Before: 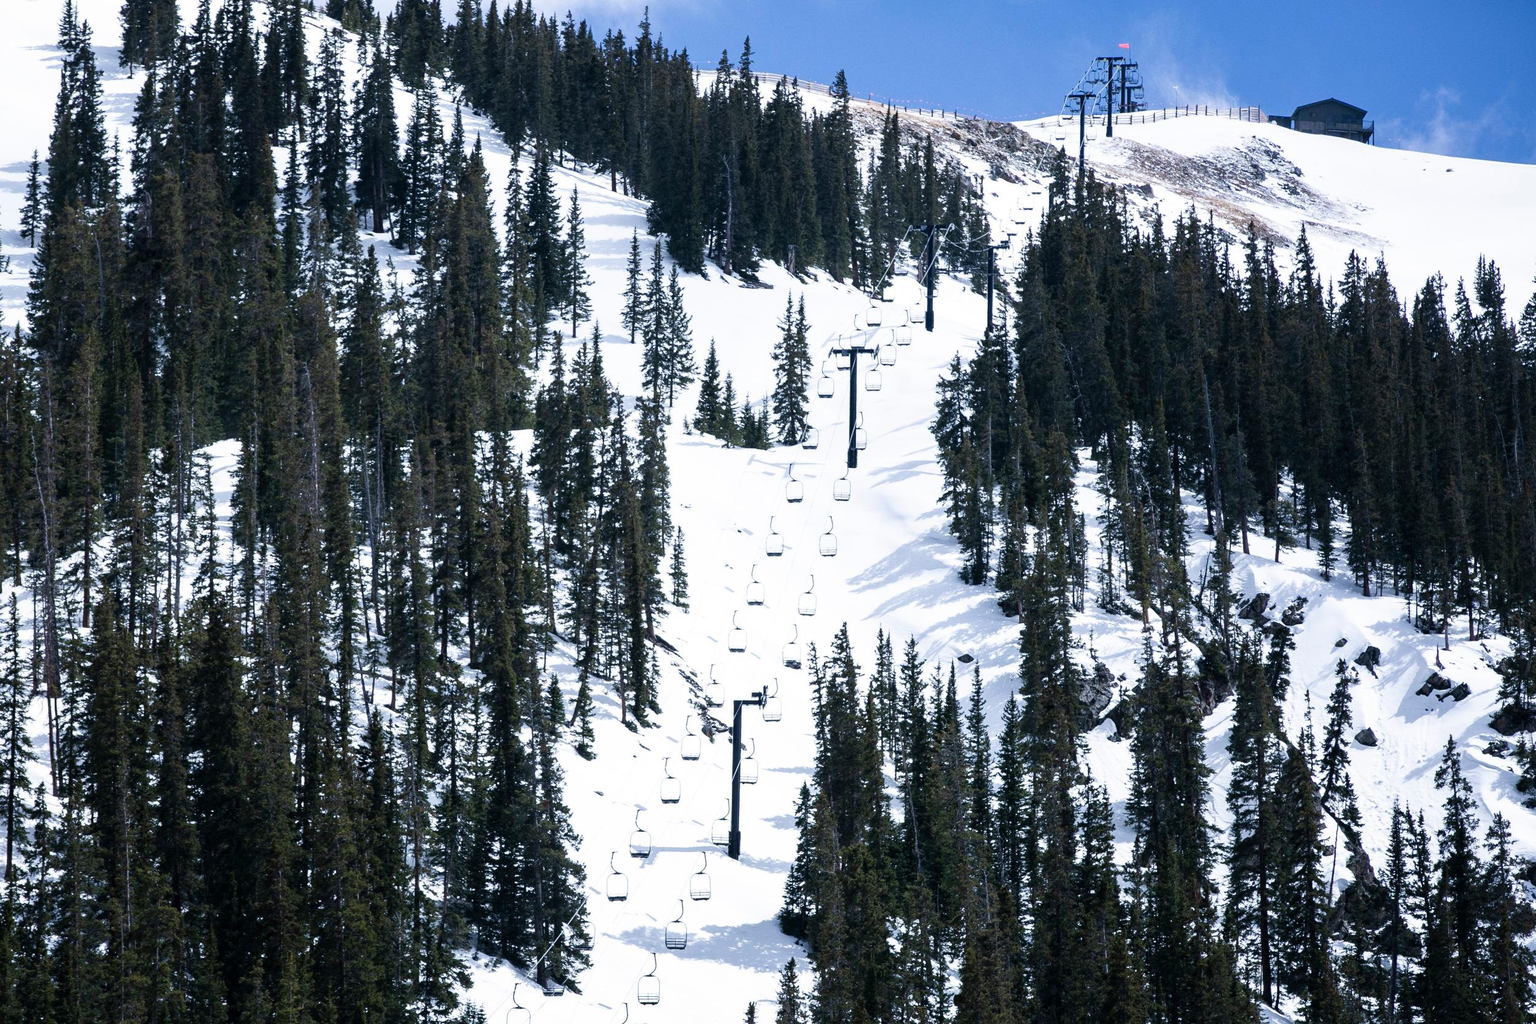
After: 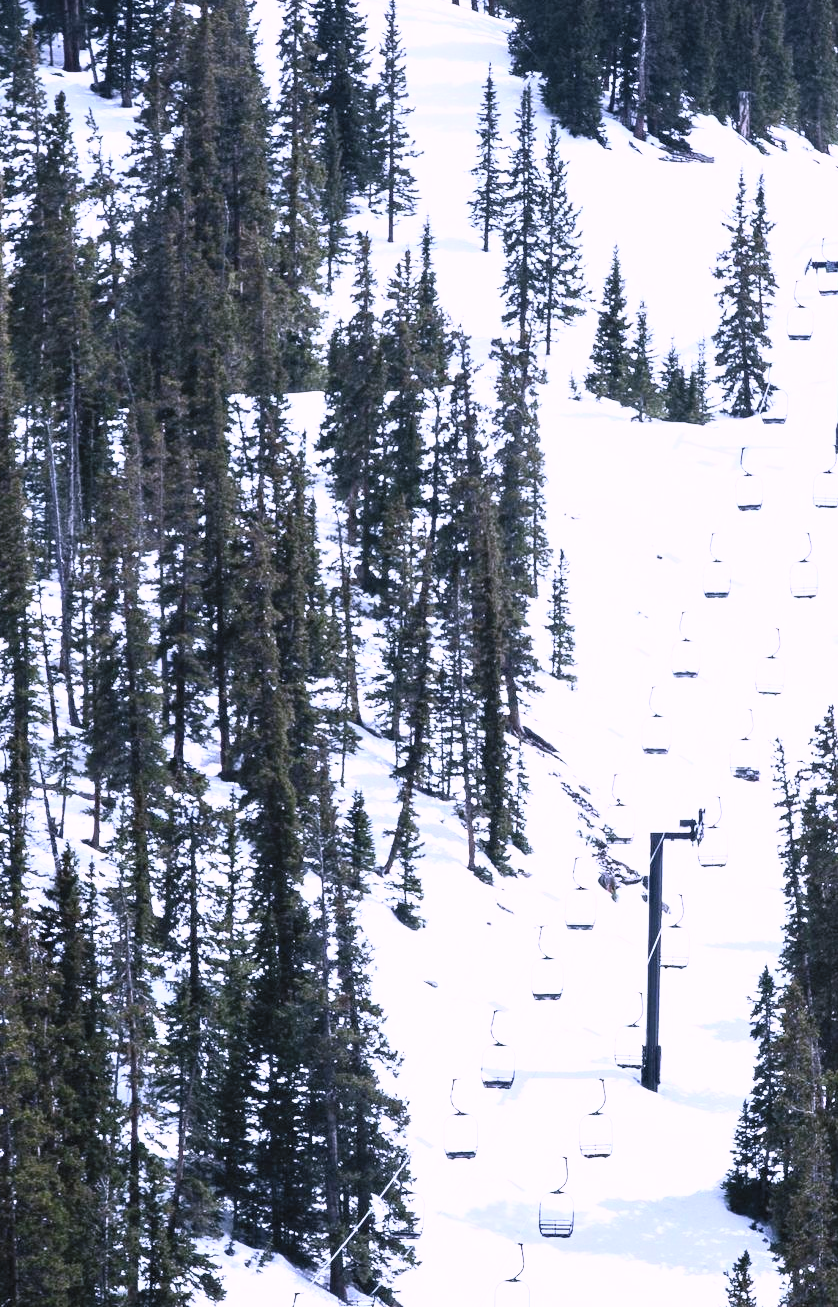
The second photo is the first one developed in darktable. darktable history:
white balance: red 1.042, blue 1.17
contrast brightness saturation: contrast 0.39, brightness 0.53
crop and rotate: left 21.77%, top 18.528%, right 44.676%, bottom 2.997%
